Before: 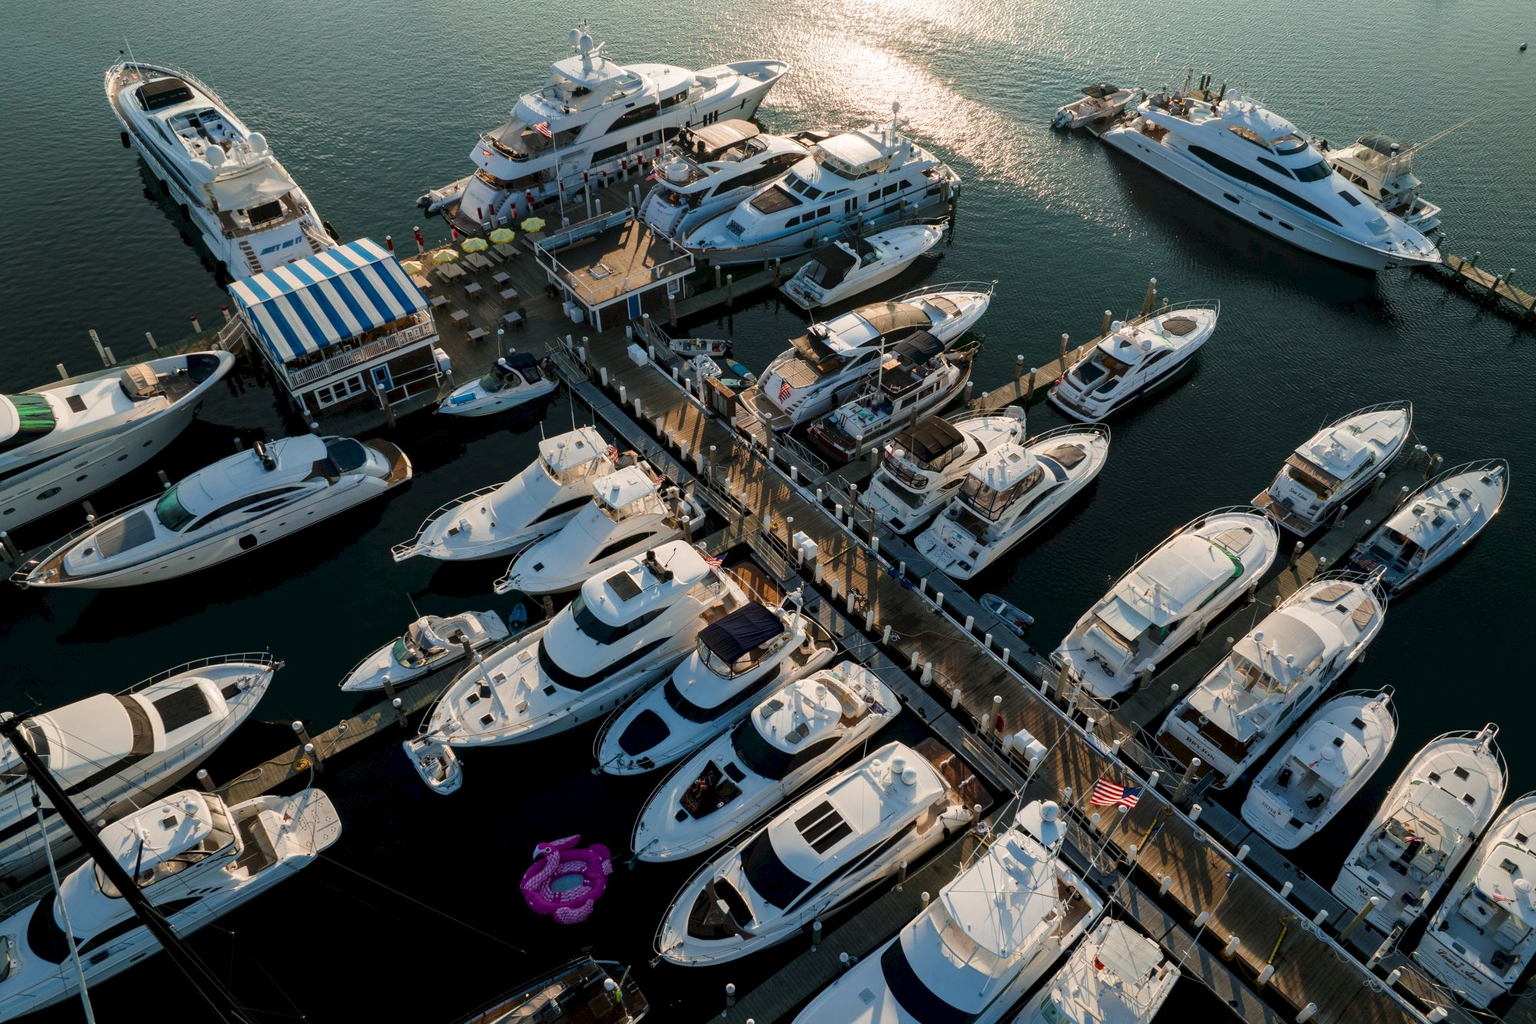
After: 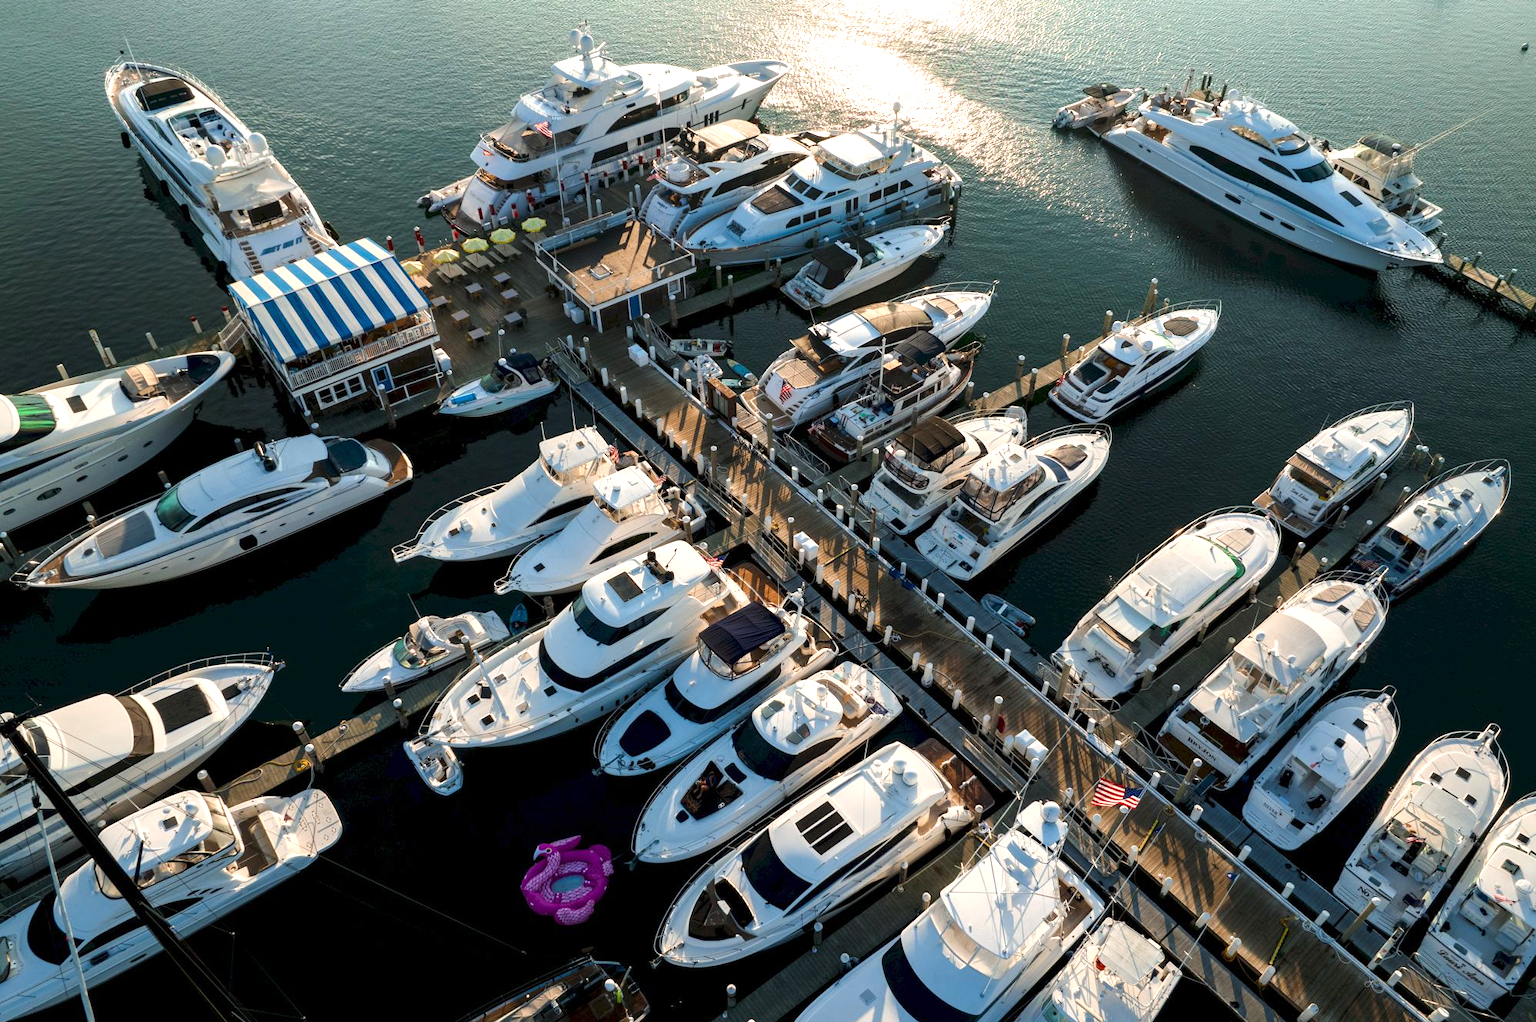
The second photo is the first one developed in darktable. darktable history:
exposure: exposure 0.661 EV, compensate highlight preservation false
crop: top 0.05%, bottom 0.098%
